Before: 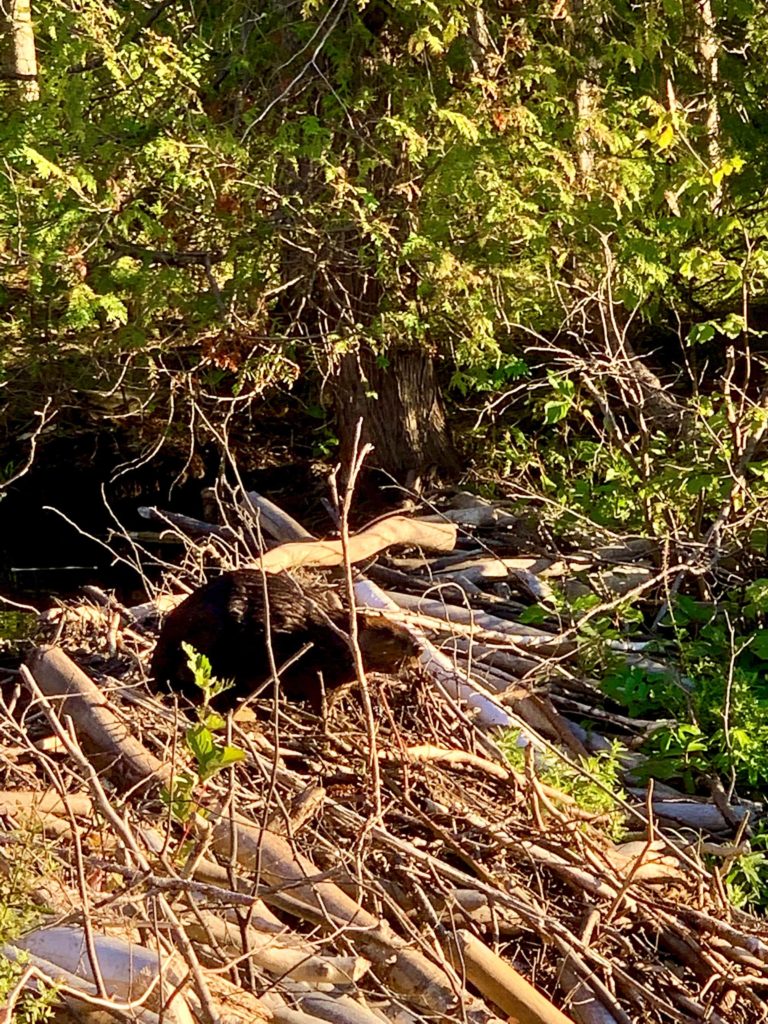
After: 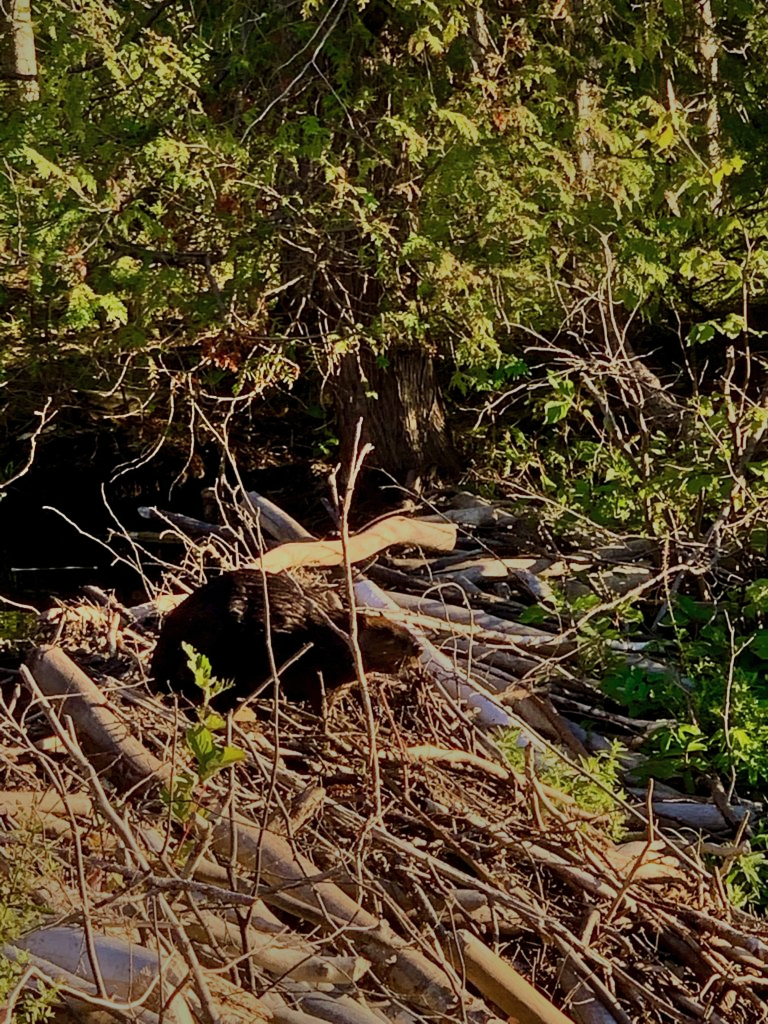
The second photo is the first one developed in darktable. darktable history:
shadows and highlights: low approximation 0.01, soften with gaussian
exposure: exposure -1.468 EV, compensate highlight preservation false
